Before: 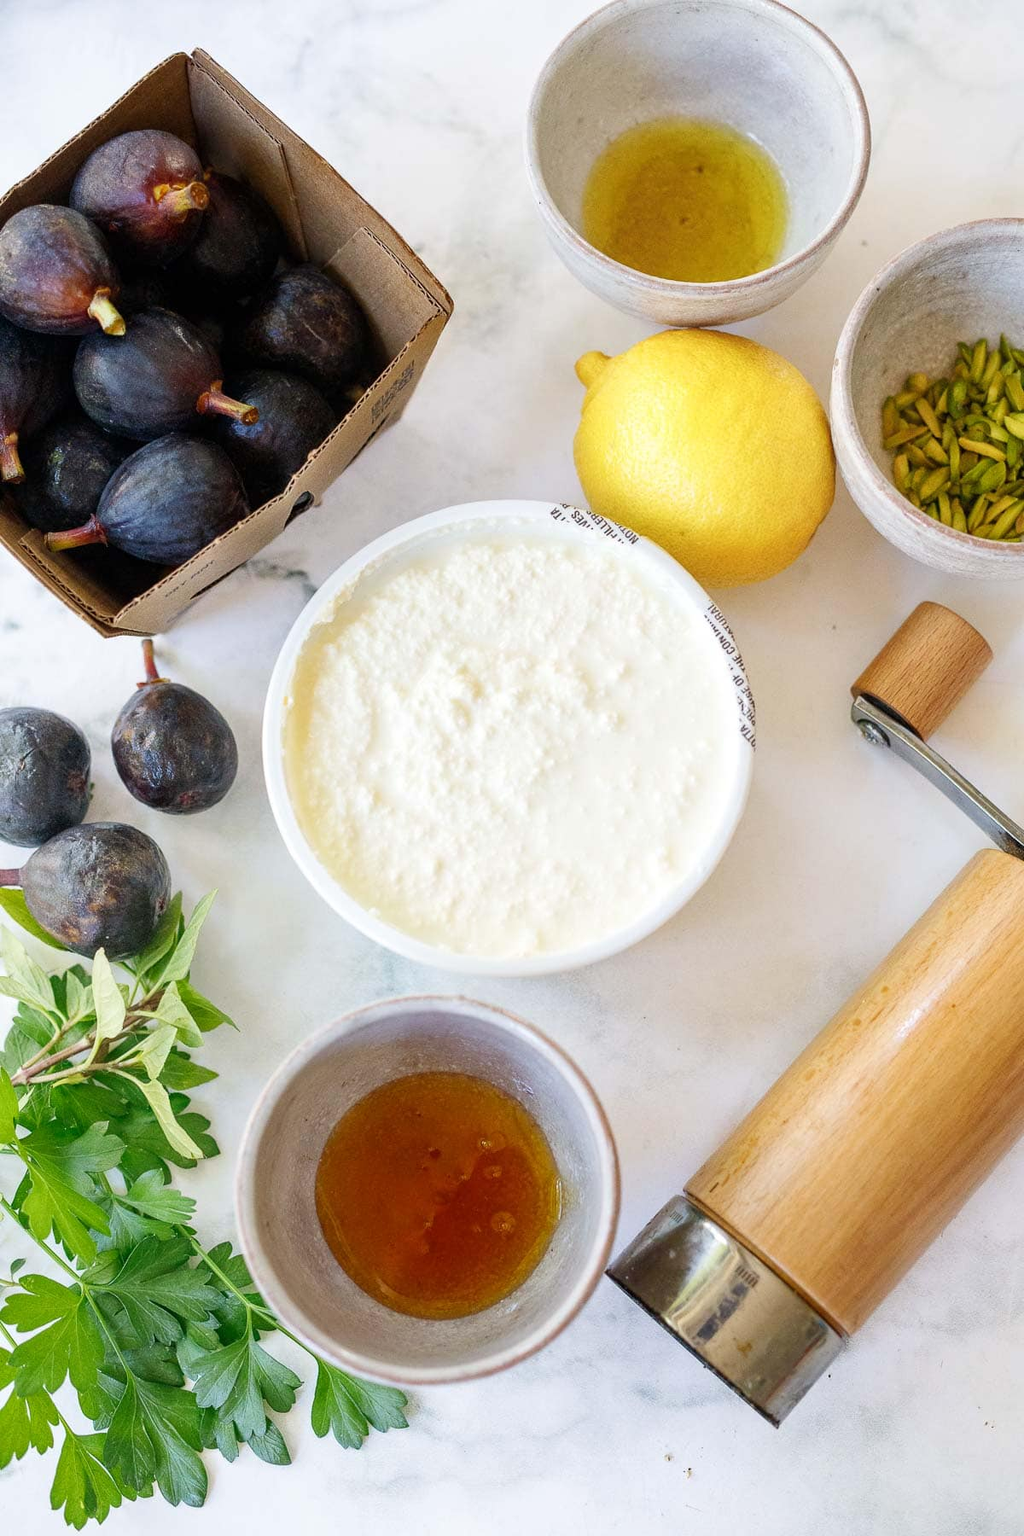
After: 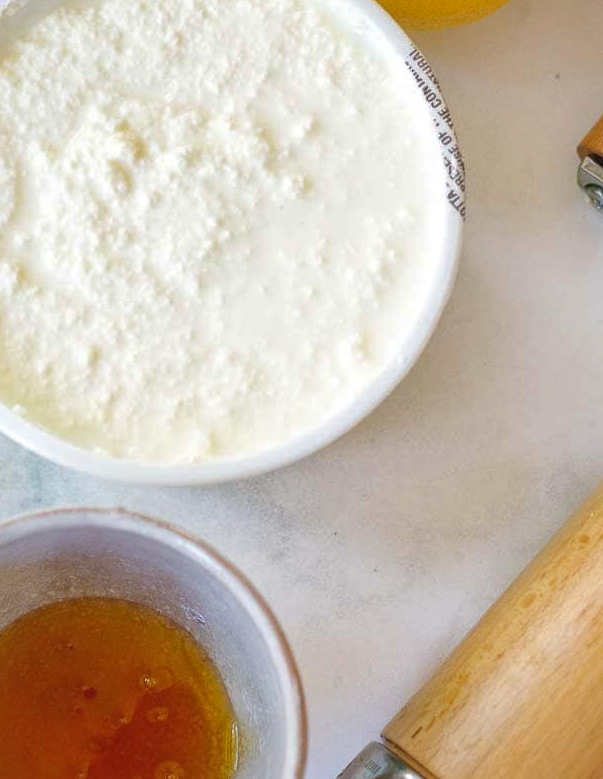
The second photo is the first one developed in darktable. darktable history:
crop: left 35.03%, top 36.625%, right 14.663%, bottom 20.057%
shadows and highlights: on, module defaults
